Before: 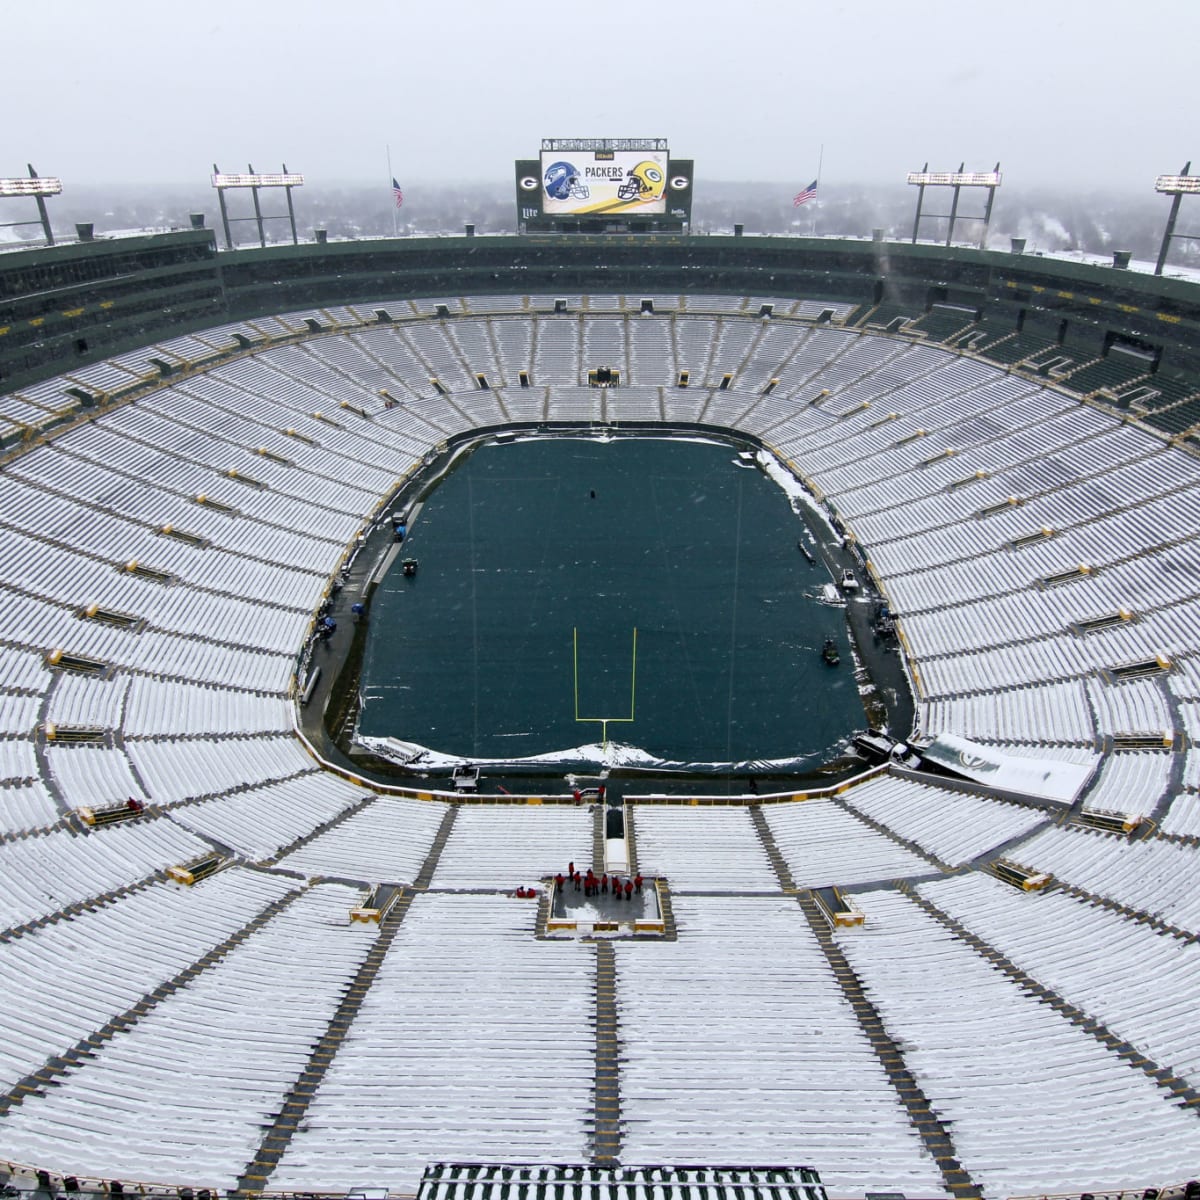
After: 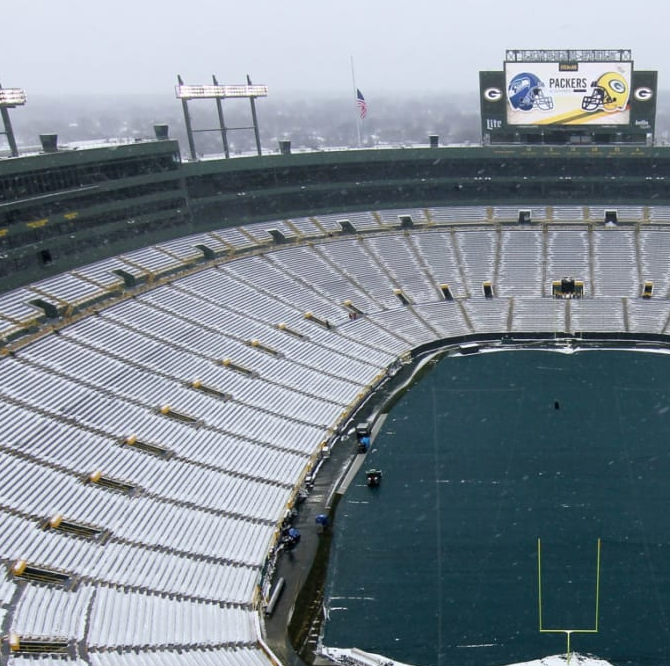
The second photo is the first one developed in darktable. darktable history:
crop and rotate: left 3.029%, top 7.442%, right 41.133%, bottom 36.985%
